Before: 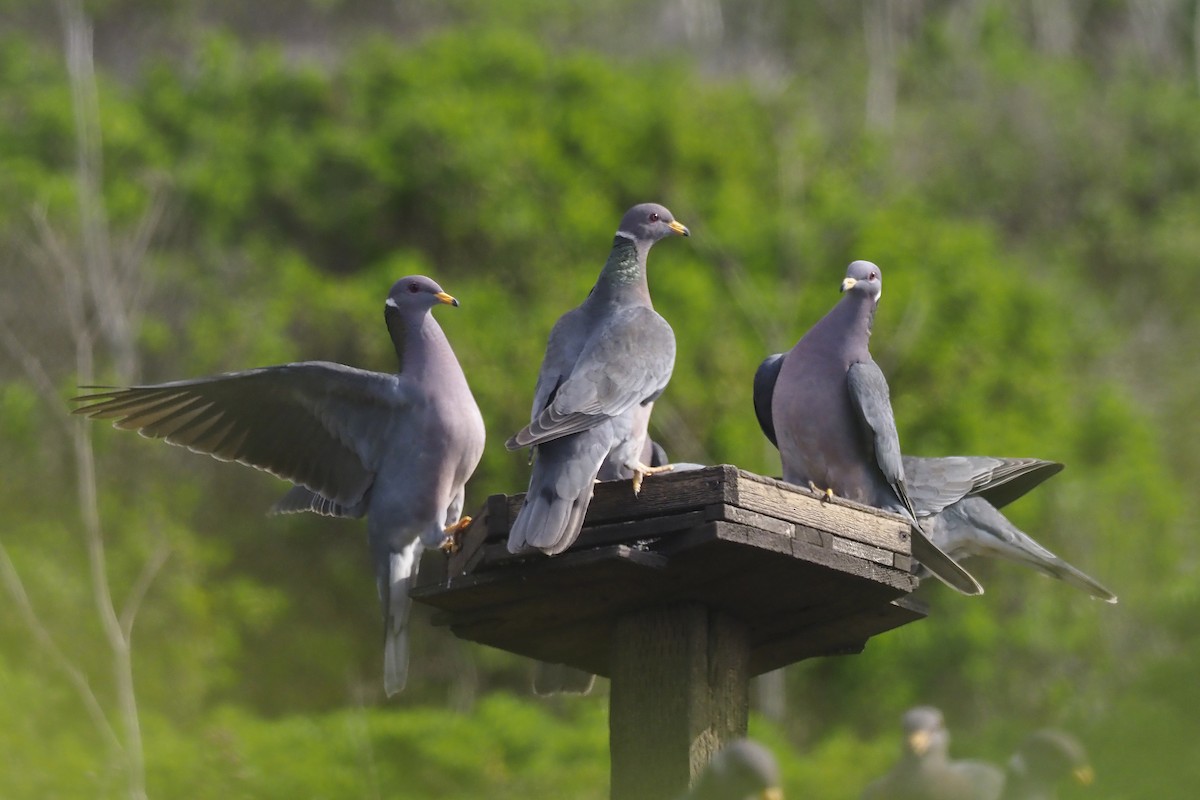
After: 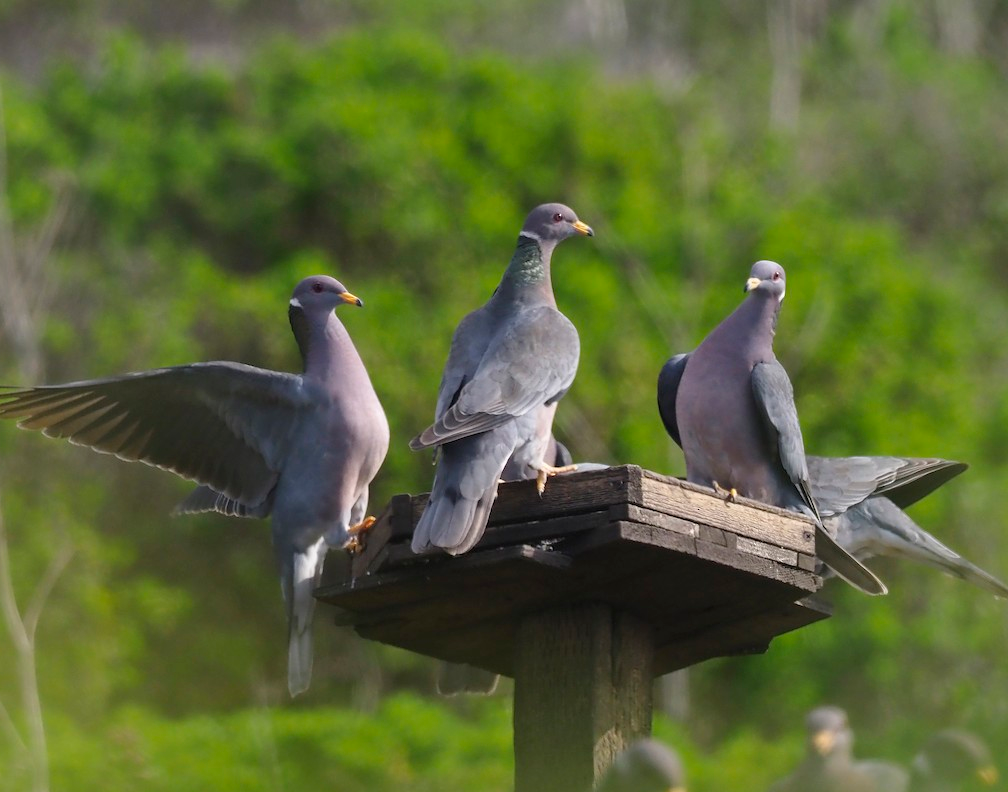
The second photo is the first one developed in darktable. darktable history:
exposure: compensate highlight preservation false
crop: left 8.026%, right 7.374%
